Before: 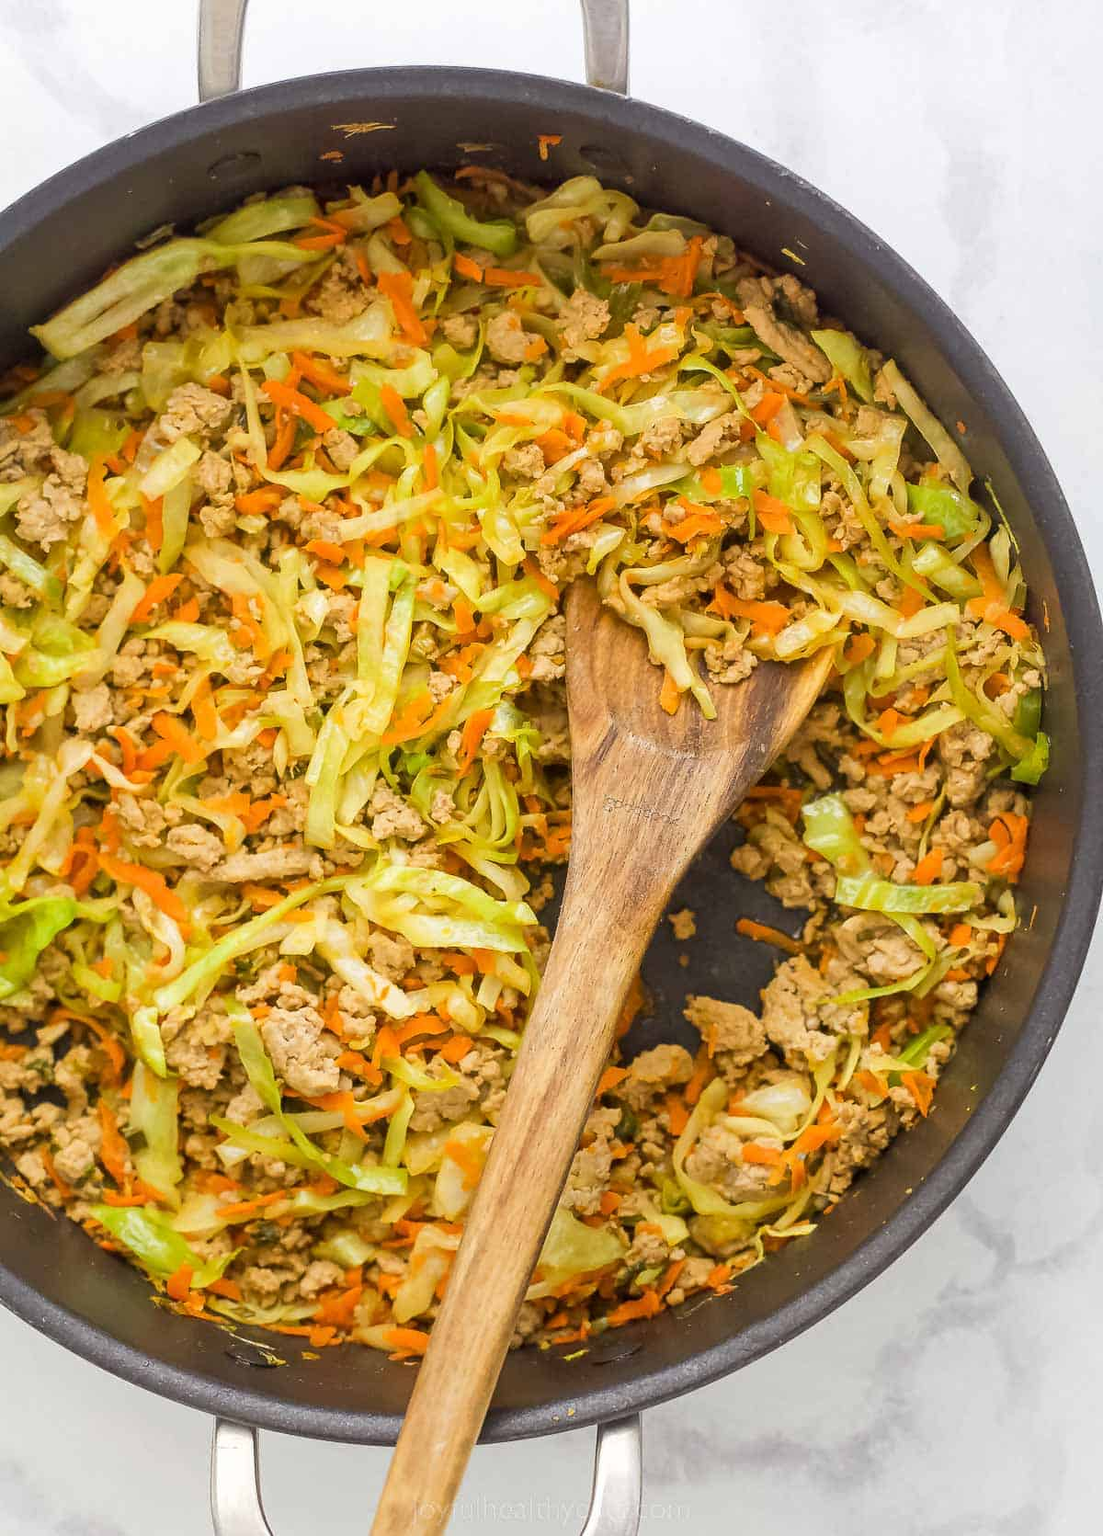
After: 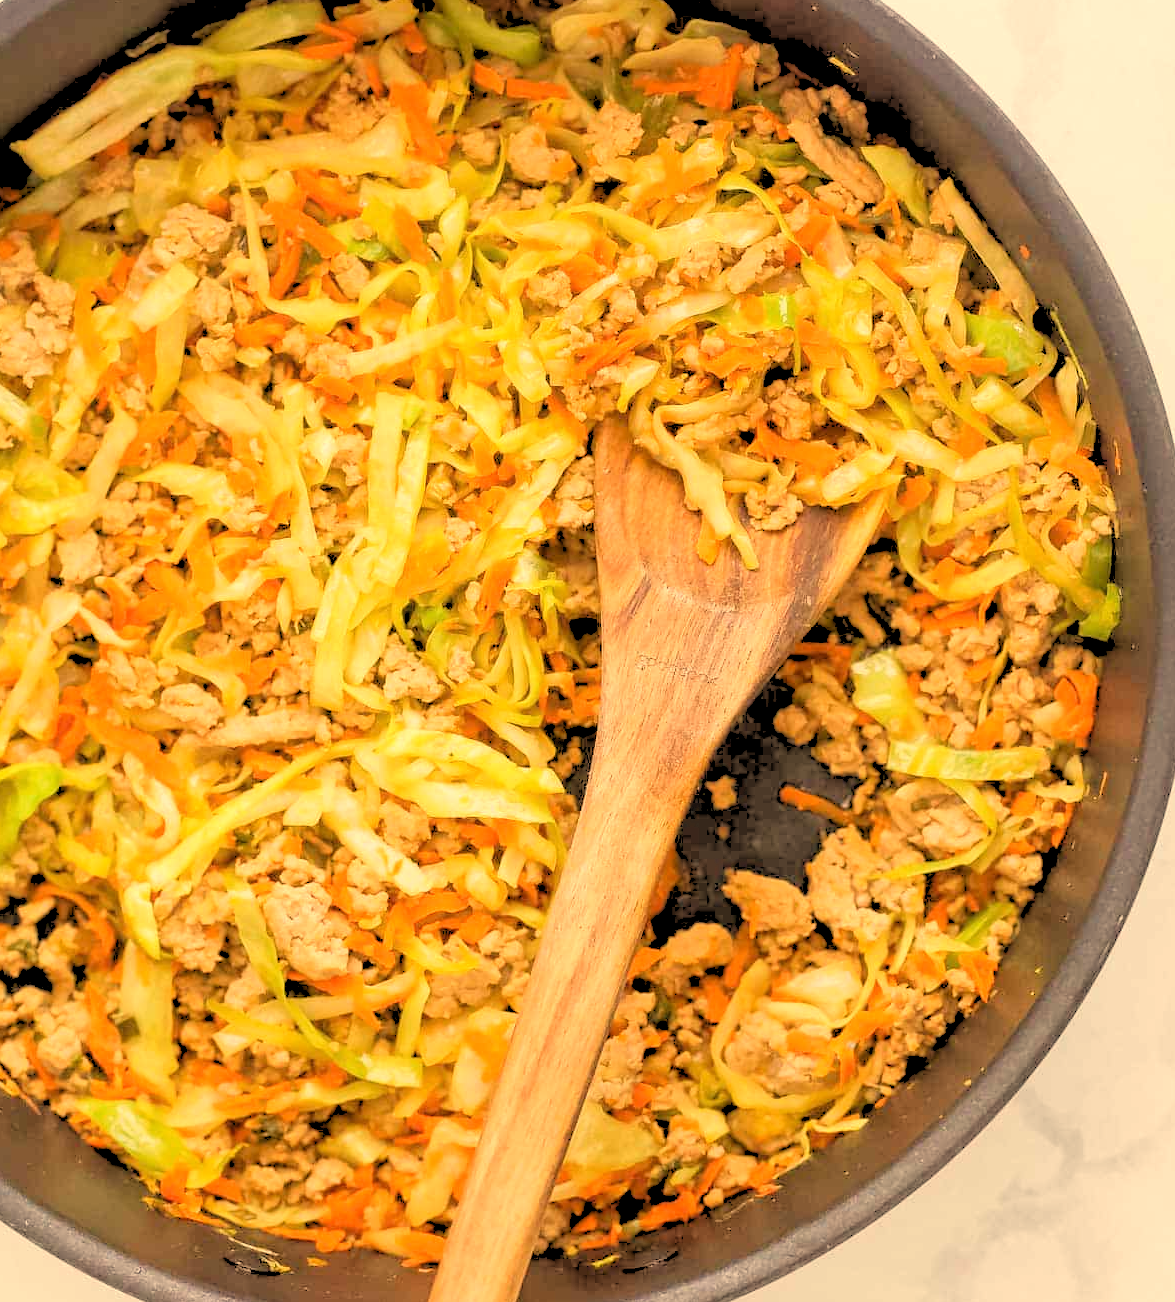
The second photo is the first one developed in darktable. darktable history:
white balance: red 1.138, green 0.996, blue 0.812
rgb levels: levels [[0.027, 0.429, 0.996], [0, 0.5, 1], [0, 0.5, 1]]
crop and rotate: left 1.814%, top 12.818%, right 0.25%, bottom 9.225%
